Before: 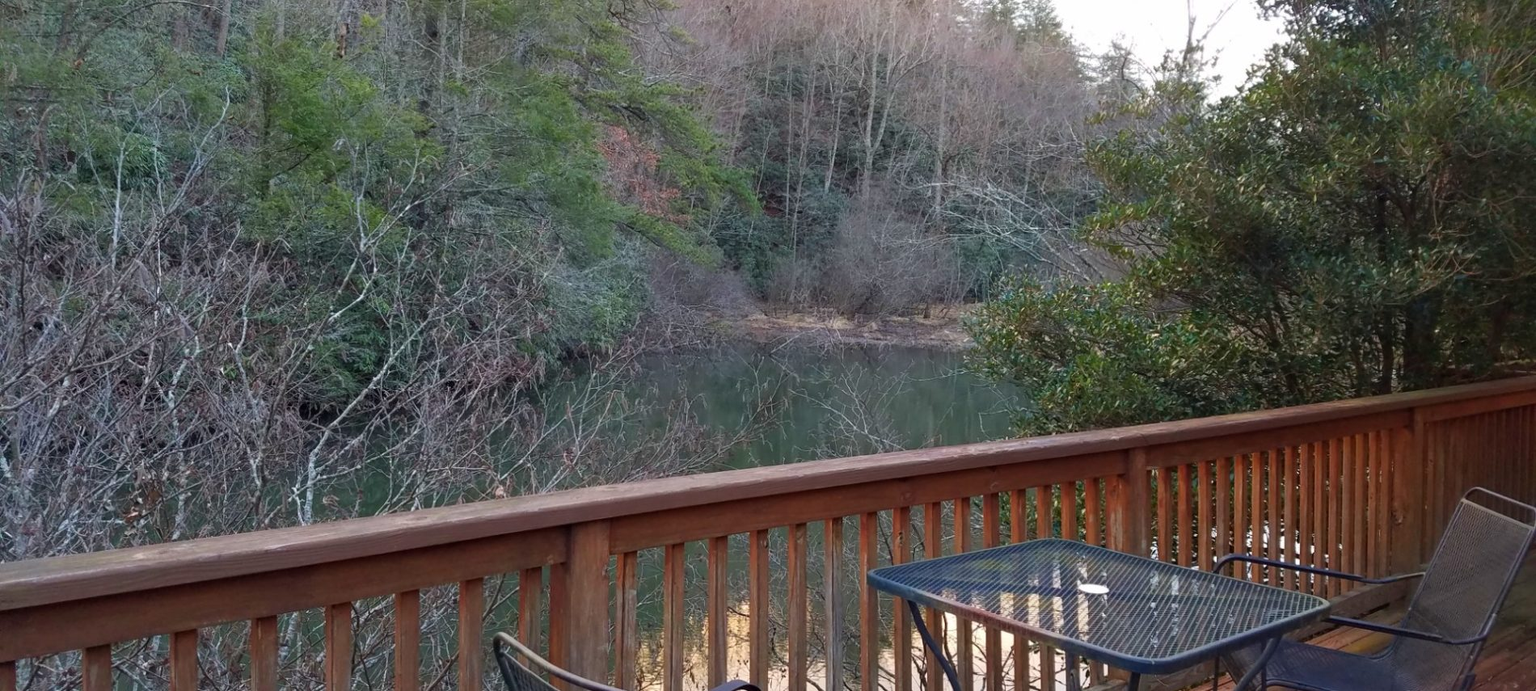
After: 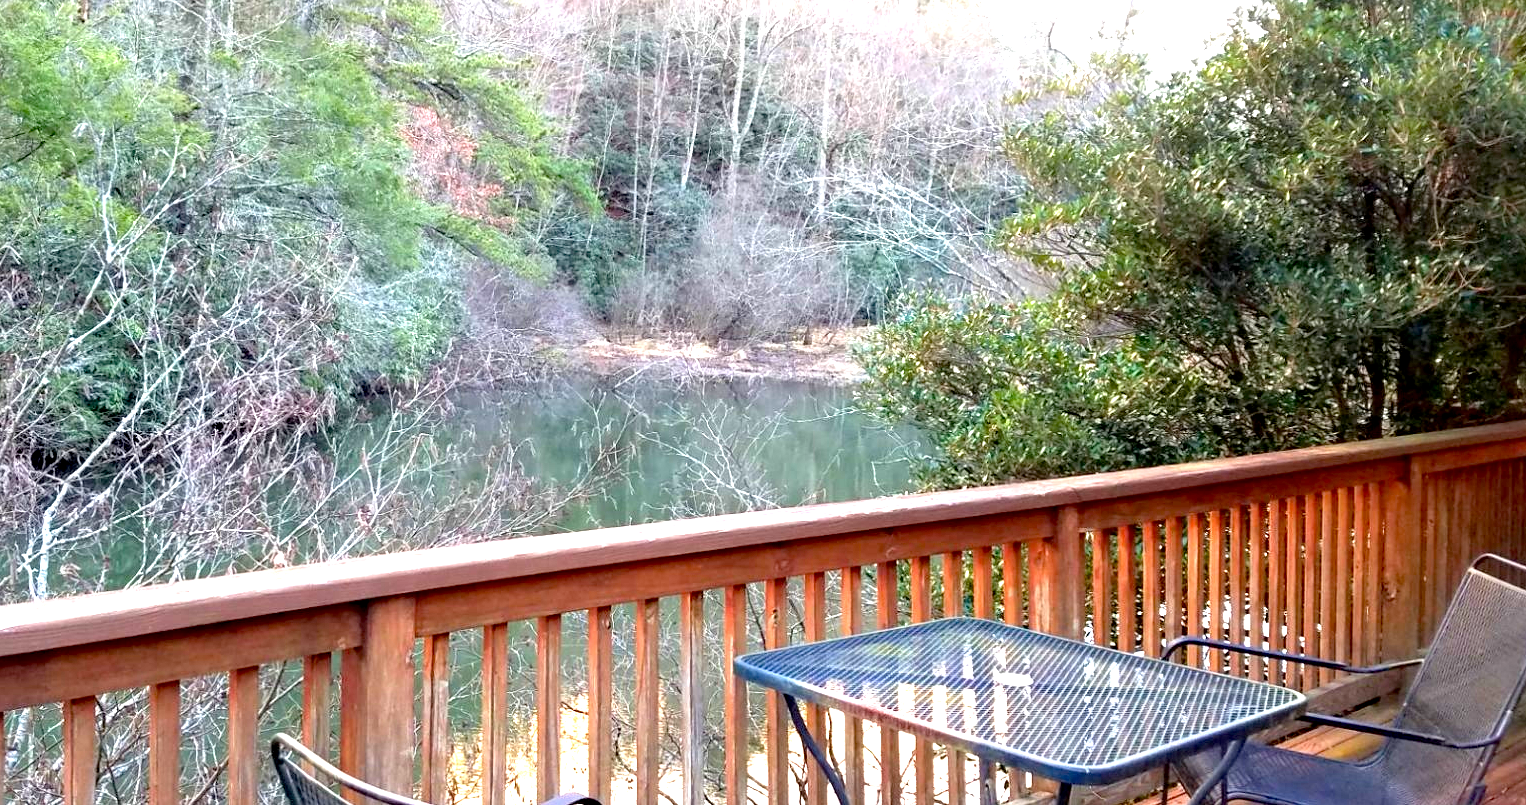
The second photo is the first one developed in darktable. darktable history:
tone equalizer: -8 EV -0.744 EV, -7 EV -0.686 EV, -6 EV -0.598 EV, -5 EV -0.375 EV, -3 EV 0.368 EV, -2 EV 0.6 EV, -1 EV 0.683 EV, +0 EV 0.759 EV
exposure: black level correction 0.008, exposure 1.425 EV, compensate exposure bias true, compensate highlight preservation false
crop and rotate: left 17.89%, top 5.778%, right 1.77%
